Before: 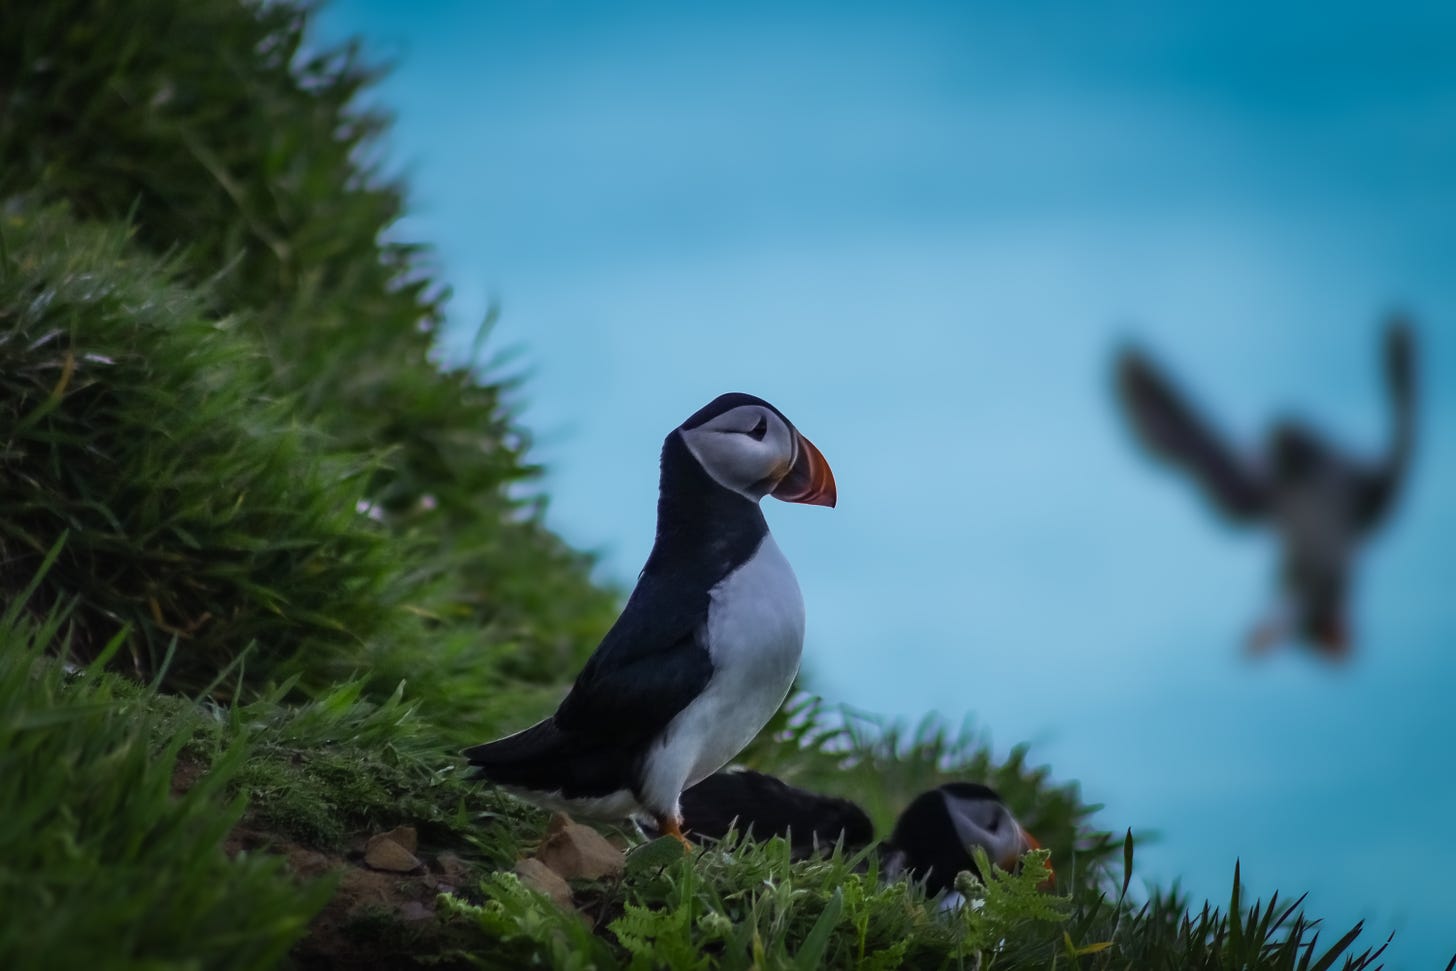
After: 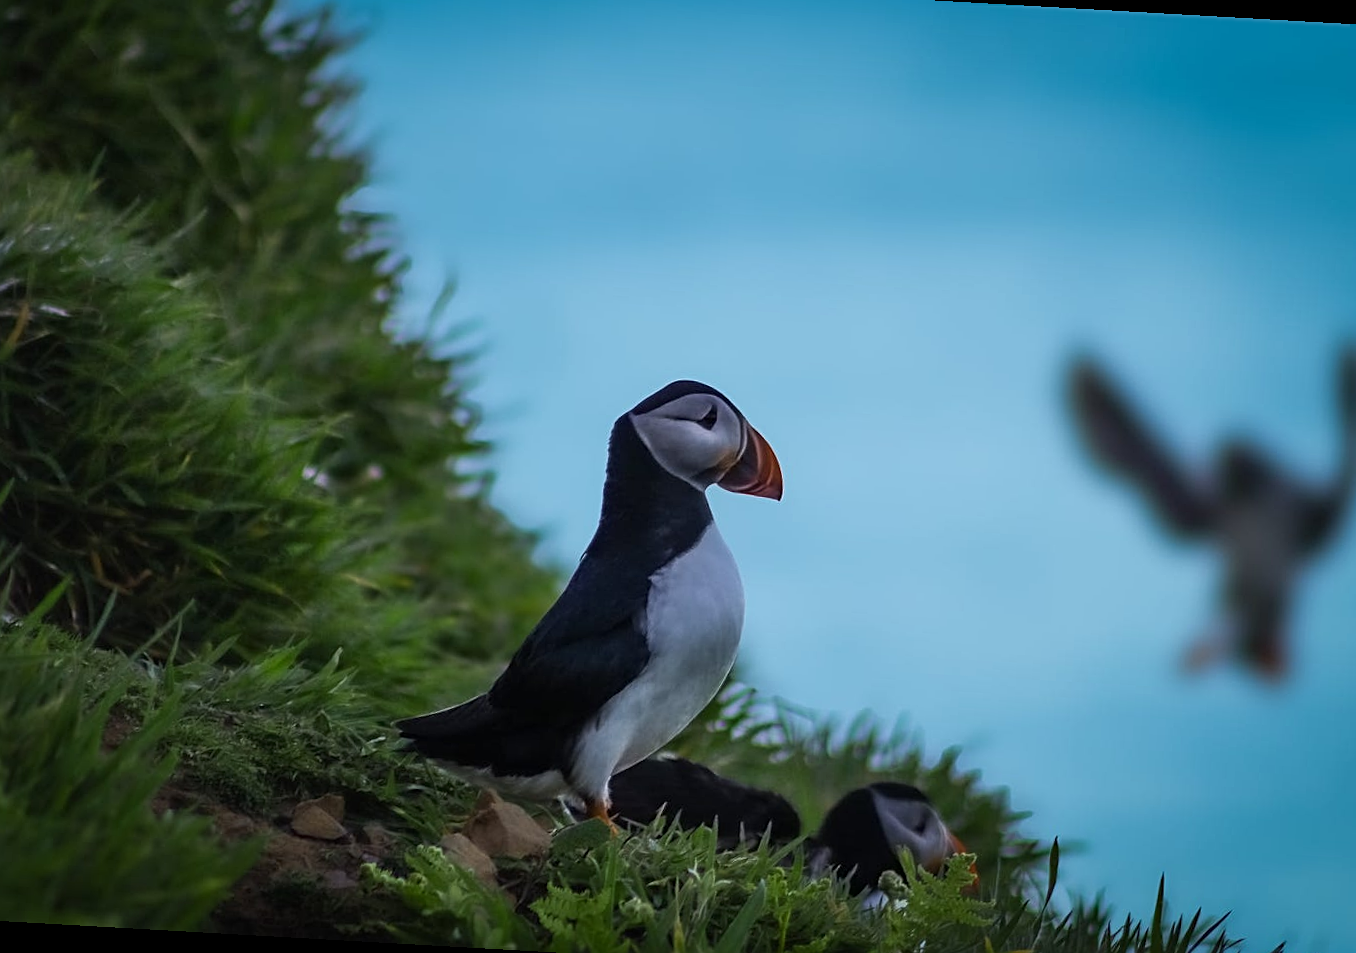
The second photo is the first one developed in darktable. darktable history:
crop and rotate: angle -3.25°, left 5.324%, top 5.157%, right 4.778%, bottom 4.199%
sharpen: radius 2.17, amount 0.378, threshold 0.049
